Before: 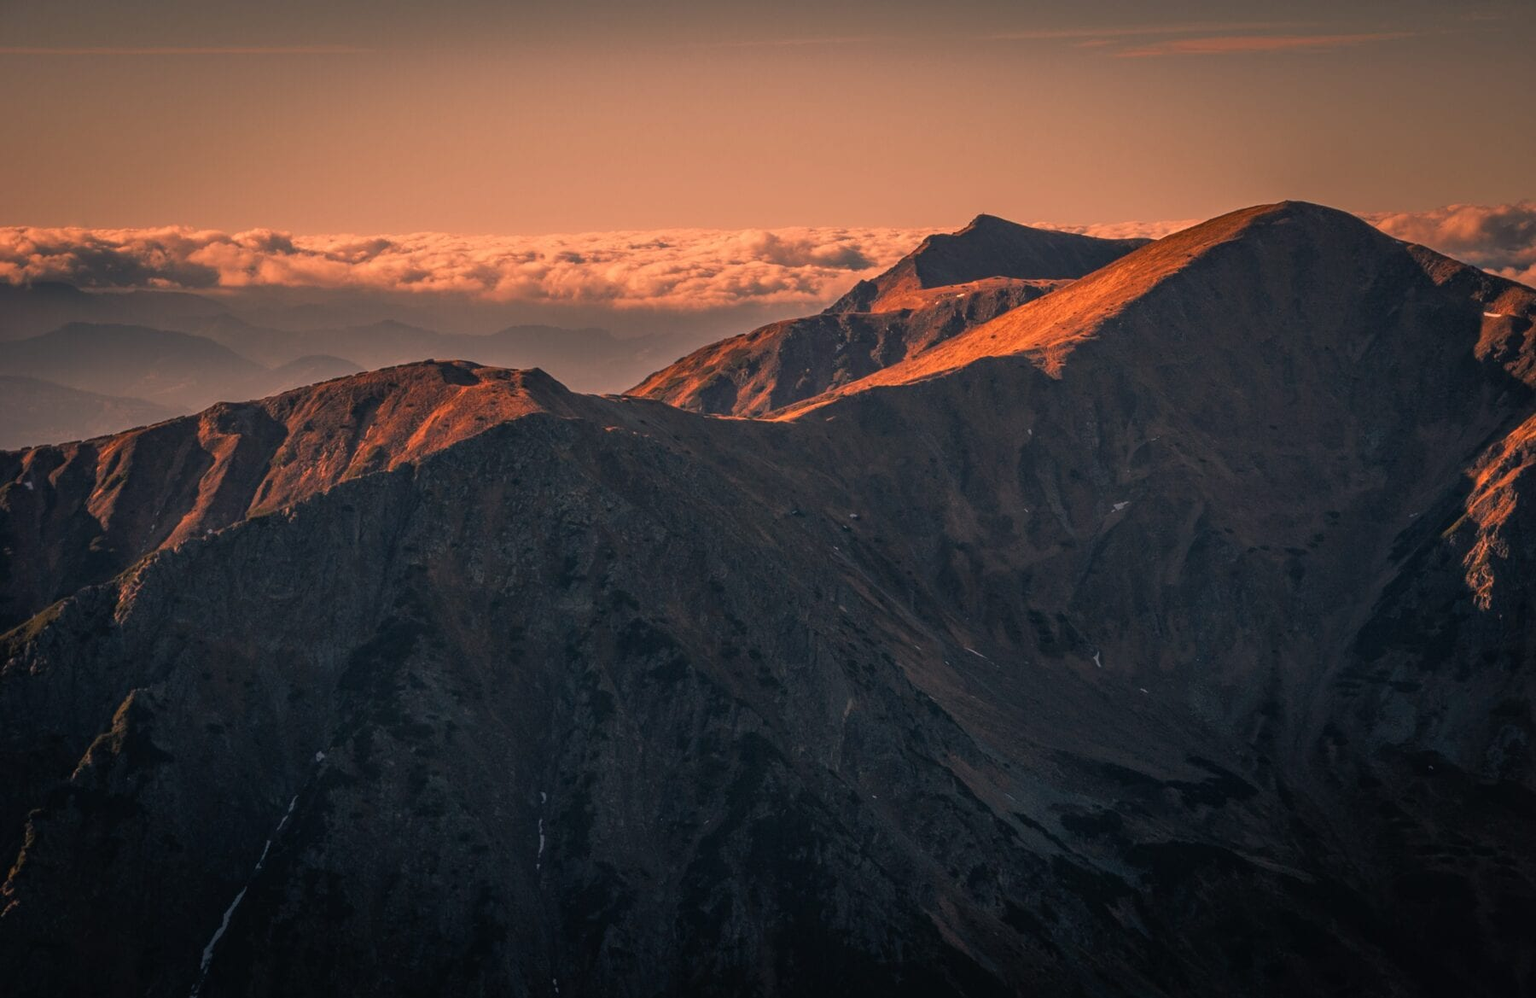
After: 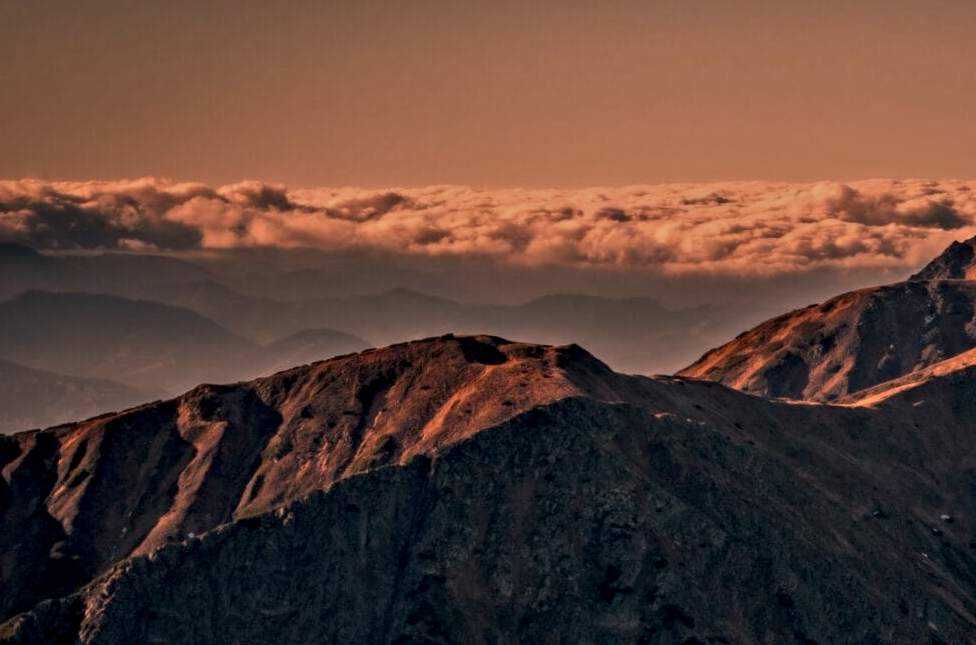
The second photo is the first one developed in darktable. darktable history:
contrast equalizer: y [[0.511, 0.558, 0.631, 0.632, 0.559, 0.512], [0.5 ×6], [0.5 ×6], [0 ×6], [0 ×6]]
exposure: black level correction 0.009, exposure -0.615 EV, compensate exposure bias true, compensate highlight preservation false
crop and rotate: left 3.059%, top 7.501%, right 42.679%, bottom 37.278%
